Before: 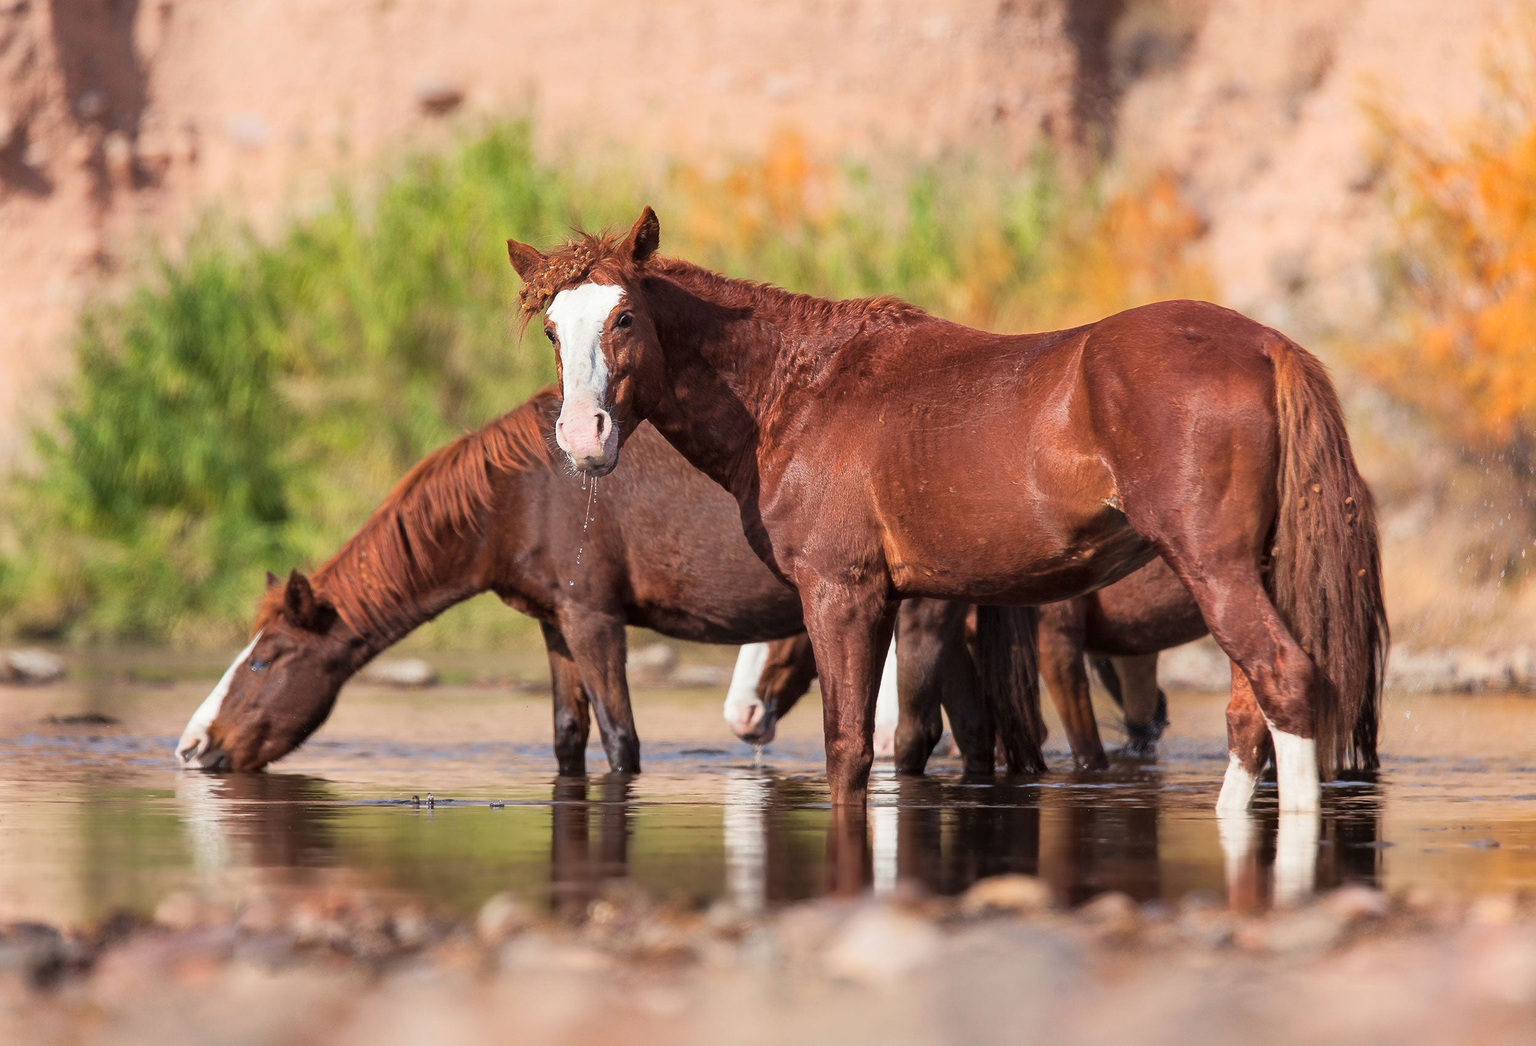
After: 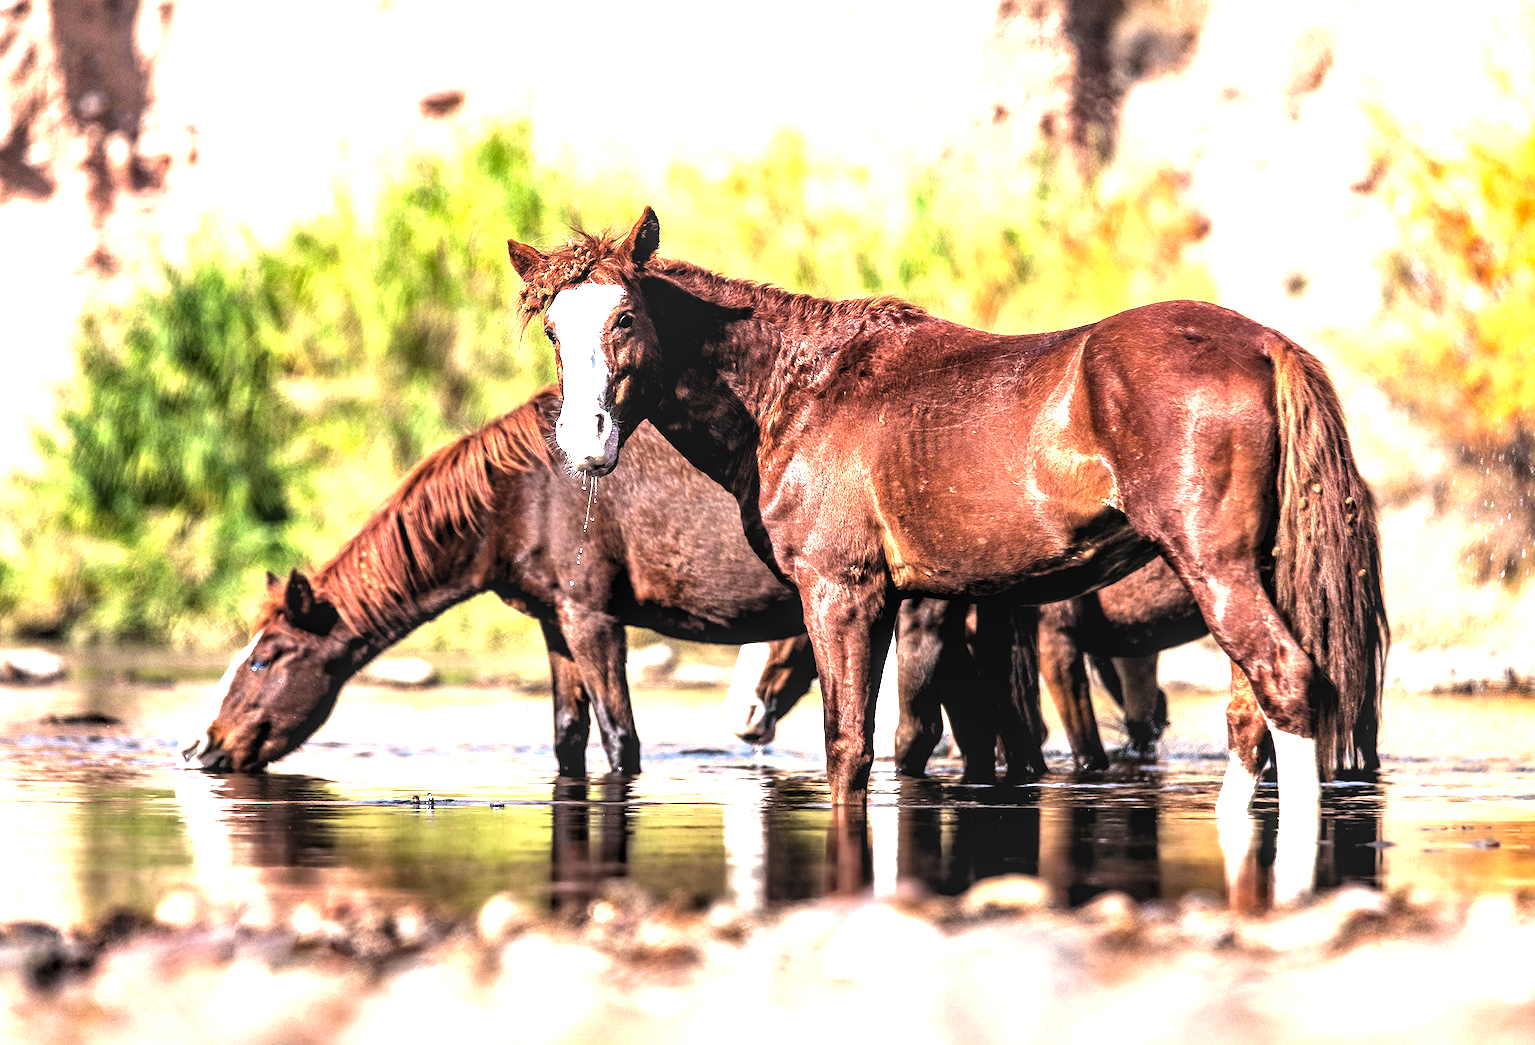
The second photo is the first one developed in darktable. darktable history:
contrast equalizer: octaves 7, y [[0.528, 0.548, 0.563, 0.562, 0.546, 0.526], [0.55 ×6], [0 ×6], [0 ×6], [0 ×6]]
levels: black 0.032%, levels [0.129, 0.519, 0.867]
exposure: black level correction 0, exposure 0.897 EV, compensate highlight preservation false
local contrast: highlights 61%, detail 143%, midtone range 0.425
